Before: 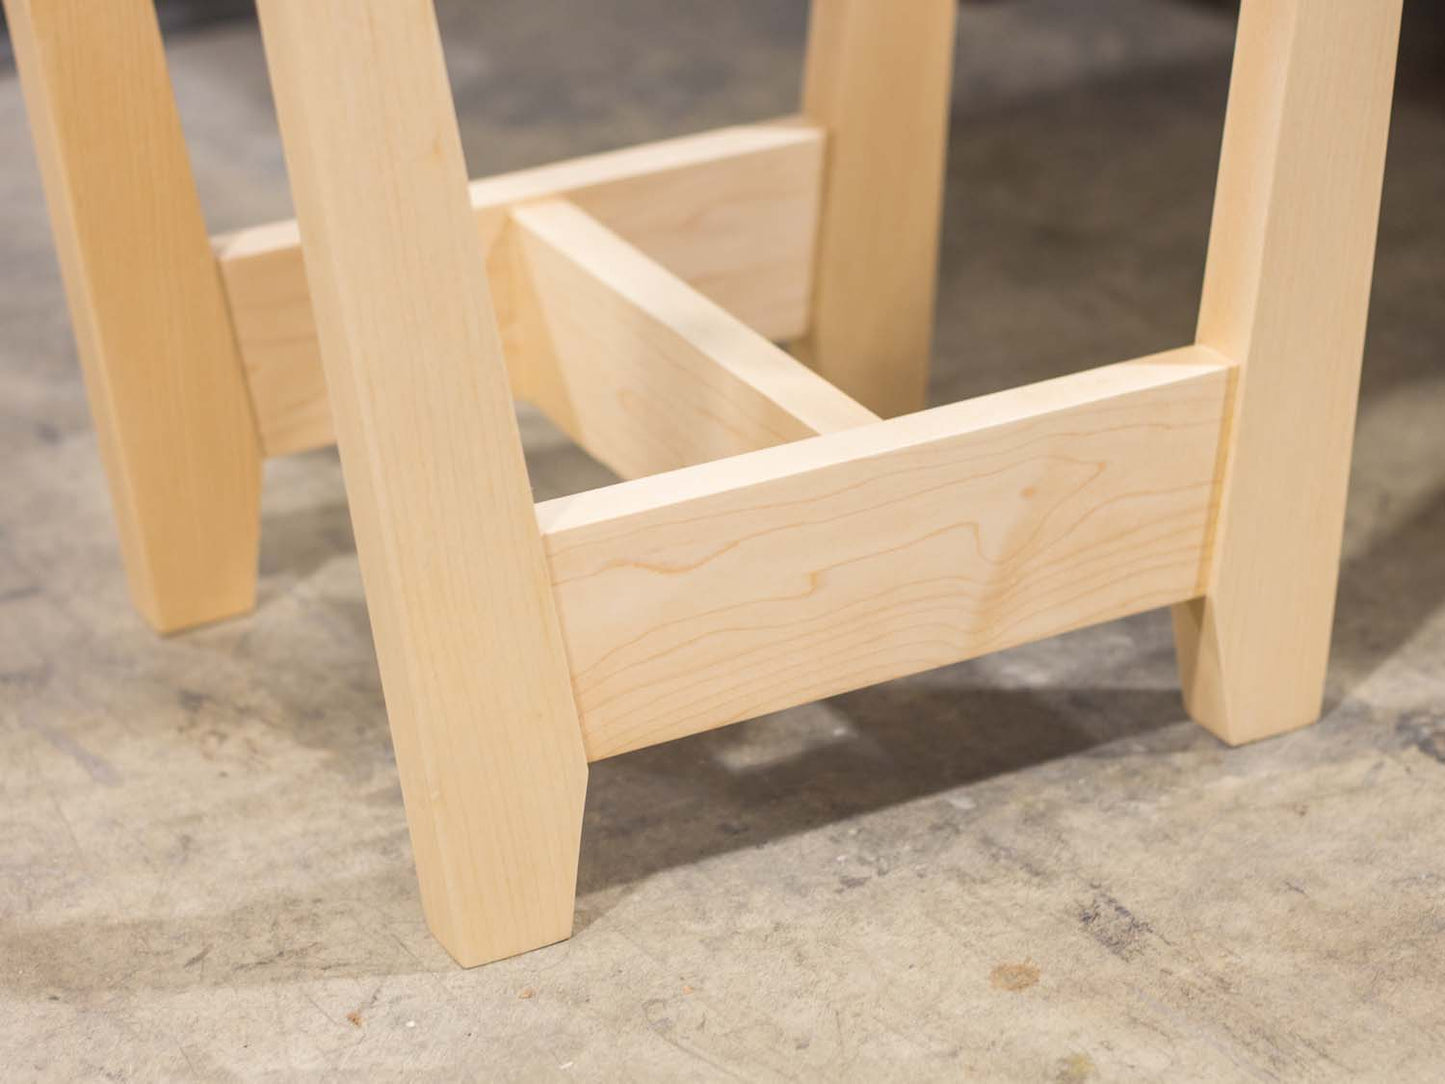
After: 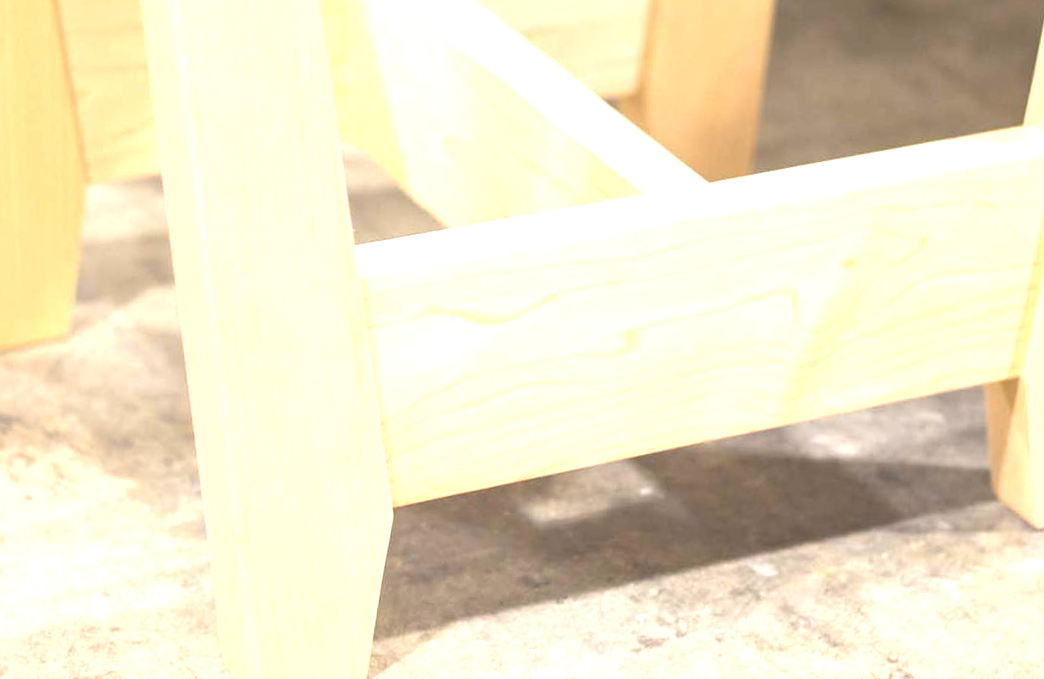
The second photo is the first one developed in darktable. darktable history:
exposure: black level correction 0, exposure 1.2 EV, compensate exposure bias true, compensate highlight preservation false
crop and rotate: angle -3.37°, left 9.79%, top 20.73%, right 12.42%, bottom 11.82%
